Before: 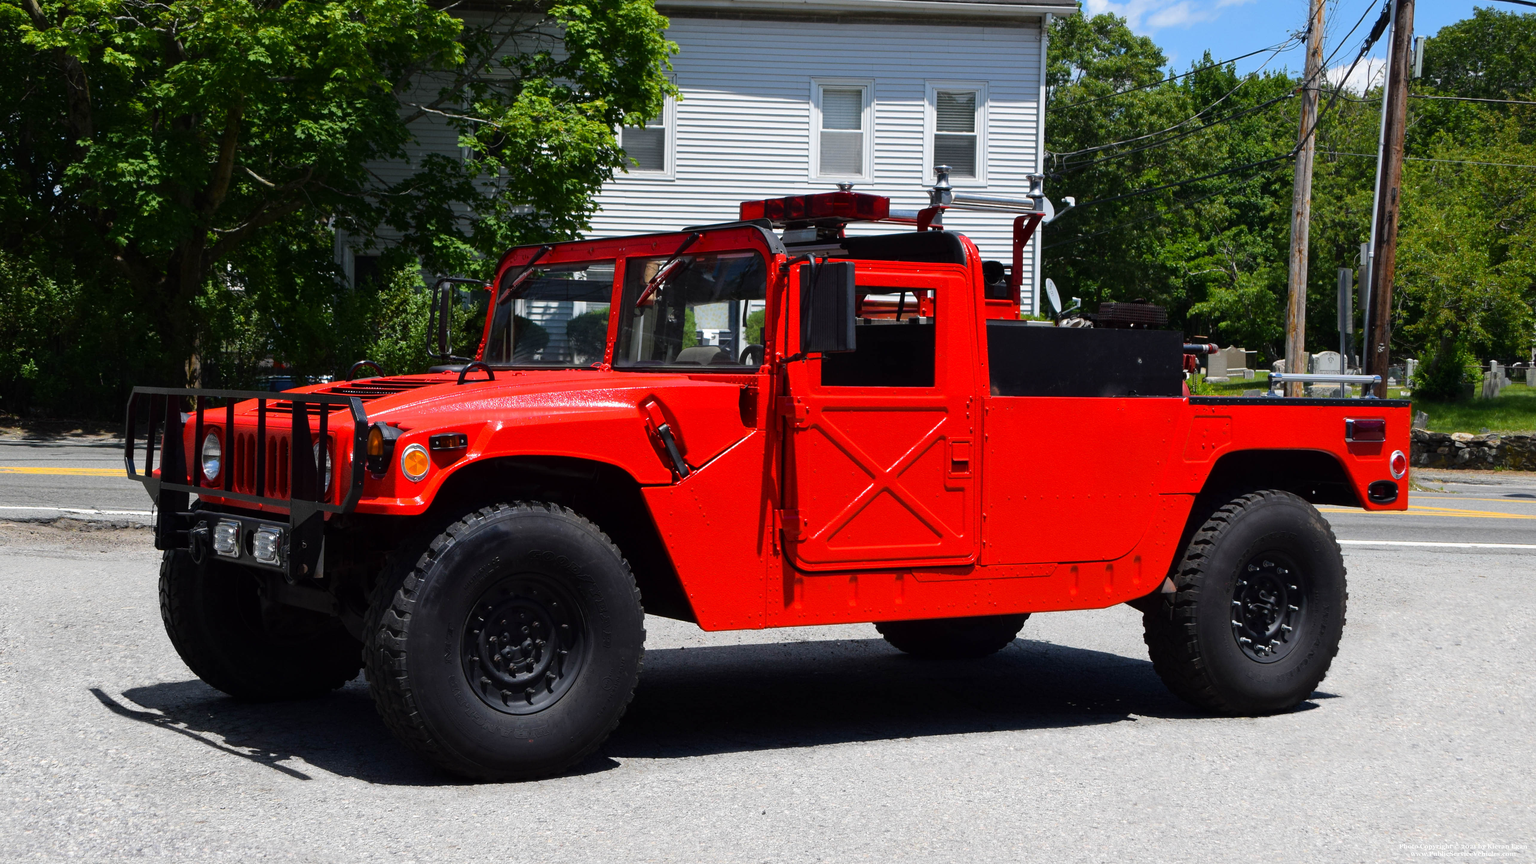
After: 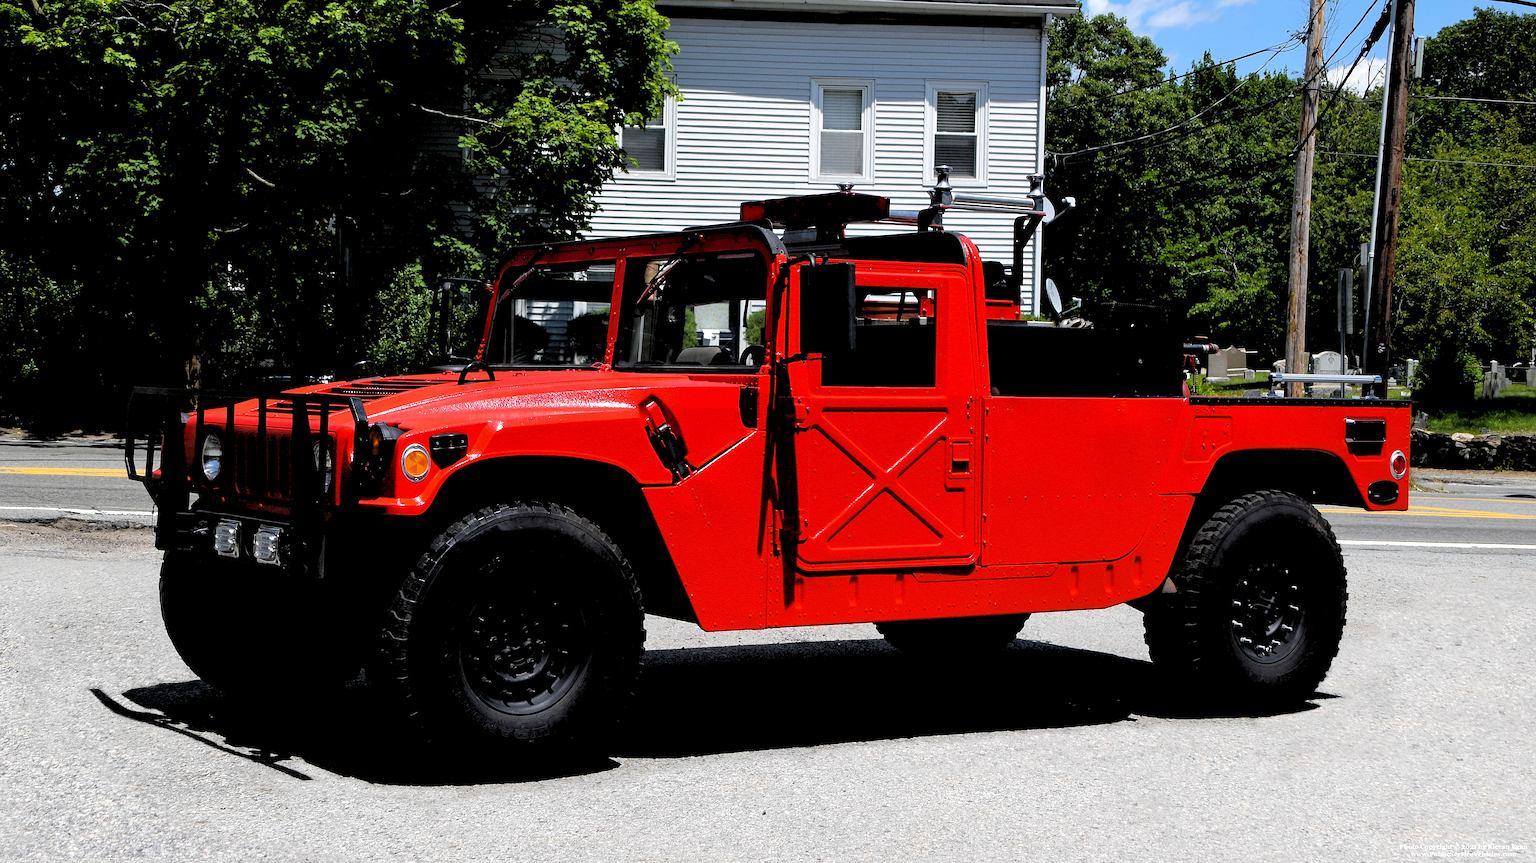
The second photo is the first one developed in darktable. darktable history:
rgb levels: levels [[0.034, 0.472, 0.904], [0, 0.5, 1], [0, 0.5, 1]]
sharpen: on, module defaults
